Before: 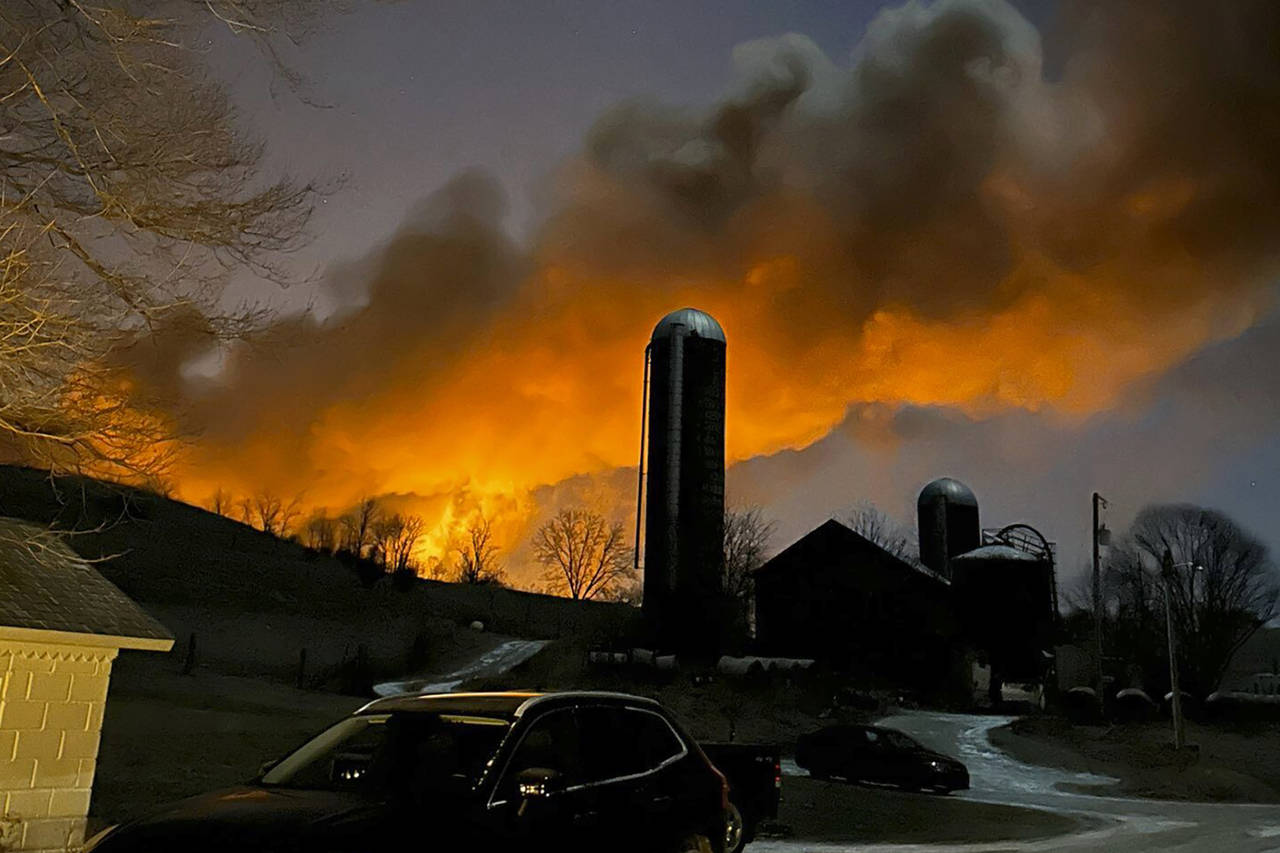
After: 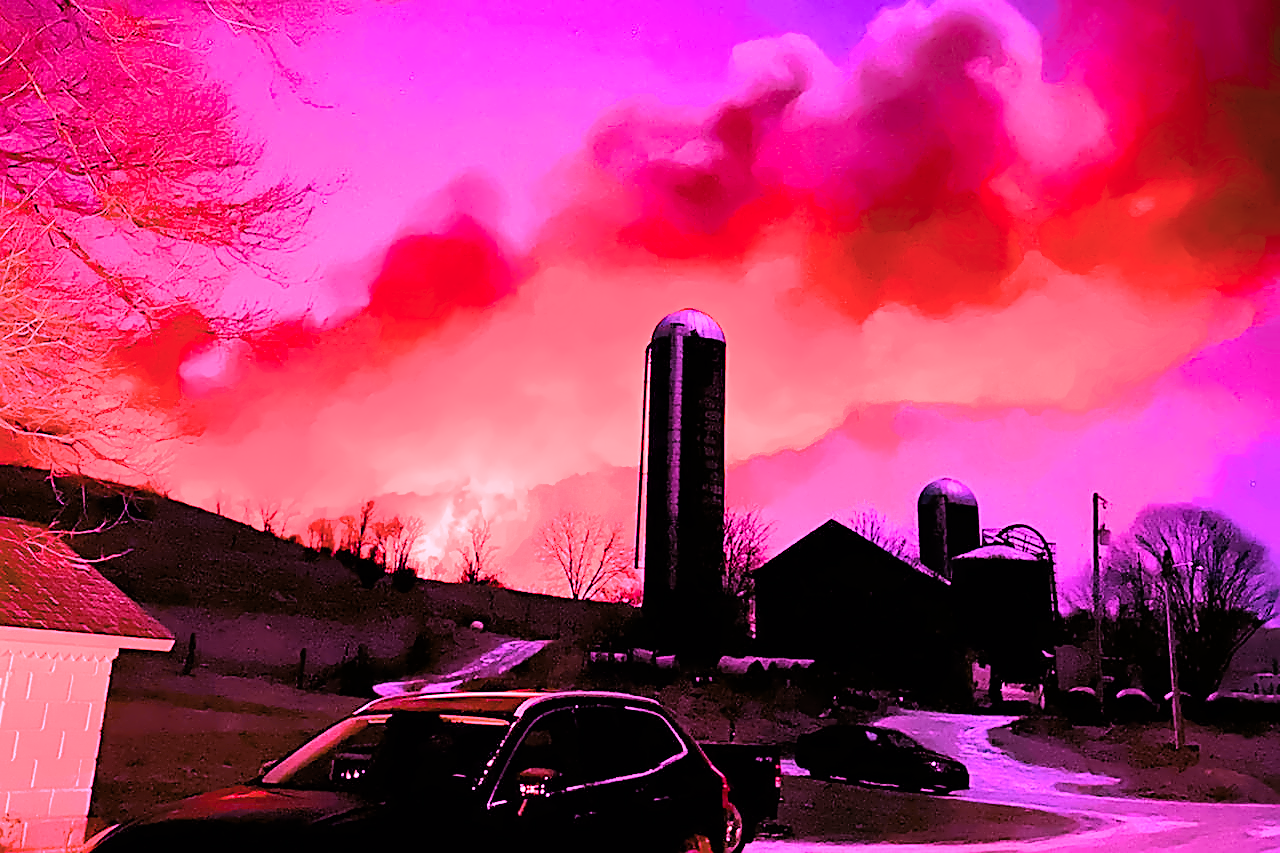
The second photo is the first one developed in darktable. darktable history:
color balance rgb: linear chroma grading › global chroma 9%, perceptual saturation grading › global saturation 36%, perceptual saturation grading › shadows 35%, perceptual brilliance grading › global brilliance 15%, perceptual brilliance grading › shadows -35%, global vibrance 15%
denoise (profiled): patch size 2, strength 1.125, preserve shadows 1.03, bias correction -0.346, scattering 0.272, a [-1, 0, 0], b [0, 0, 0], compensate highlight preservation false
filmic rgb: black relative exposure -7.15 EV, white relative exposure 5.36 EV, hardness 3.02, color science v6 (2022)
highlight reconstruction: iterations 1, diameter of reconstruction 64 px
lens correction: scale 1, crop 1, focal 16, aperture 7.1, distance 2.49, camera "Canon EOS RP", lens "Canon RF 16mm F2.8 STM"
raw denoise: x [[0, 0.25, 0.5, 0.75, 1] ×4]
sharpen: on, module defaults
white balance: red 2, blue 1.673
color correction: highlights a* 15.03, highlights b* -25.07
exposure: black level correction 0, exposure 1.55 EV, compensate exposure bias true, compensate highlight preservation false
